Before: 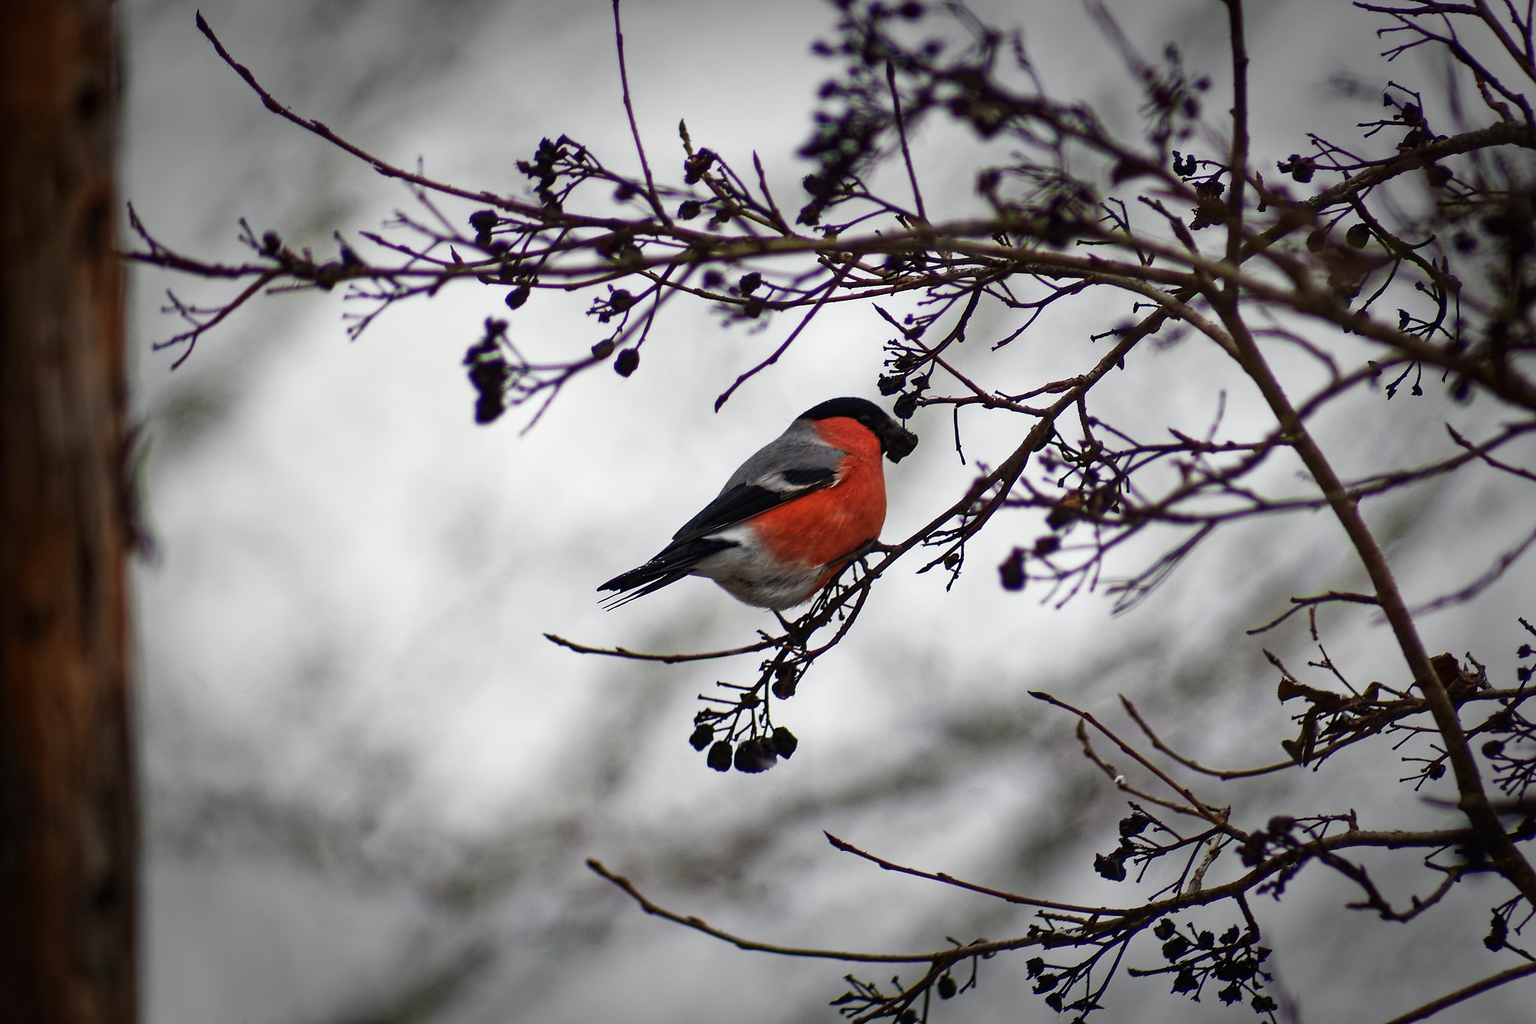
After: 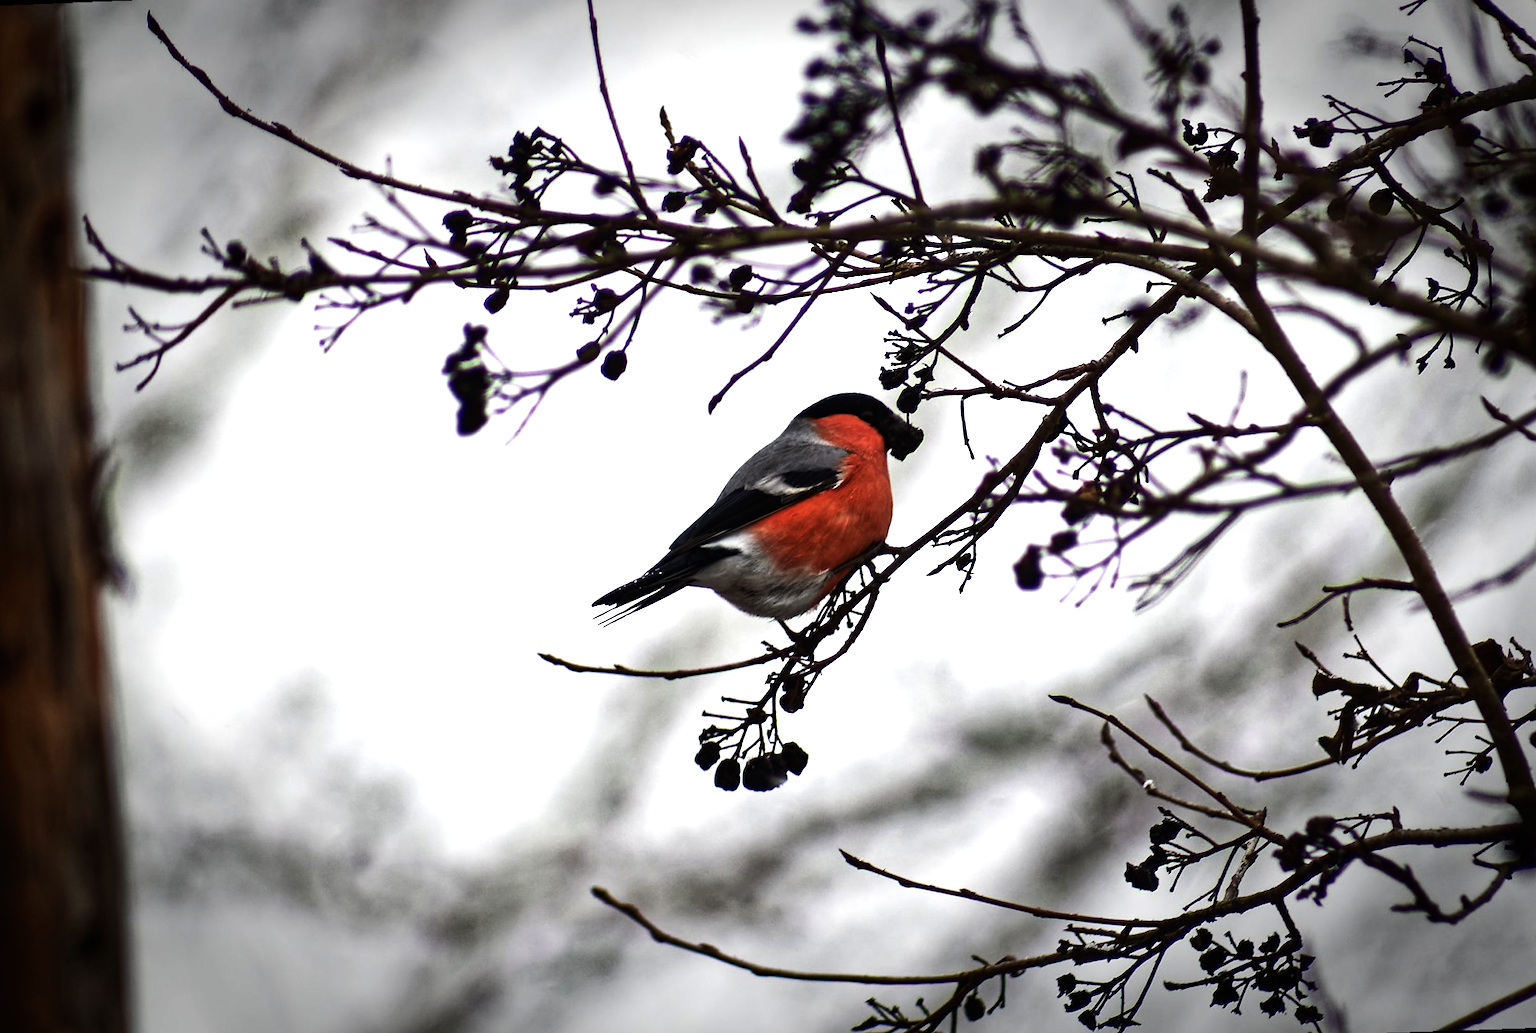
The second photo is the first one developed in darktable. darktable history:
rotate and perspective: rotation -2.12°, lens shift (vertical) 0.009, lens shift (horizontal) -0.008, automatic cropping original format, crop left 0.036, crop right 0.964, crop top 0.05, crop bottom 0.959
tone equalizer: -8 EV -1.08 EV, -7 EV -1.01 EV, -6 EV -0.867 EV, -5 EV -0.578 EV, -3 EV 0.578 EV, -2 EV 0.867 EV, -1 EV 1.01 EV, +0 EV 1.08 EV, edges refinement/feathering 500, mask exposure compensation -1.57 EV, preserve details no
